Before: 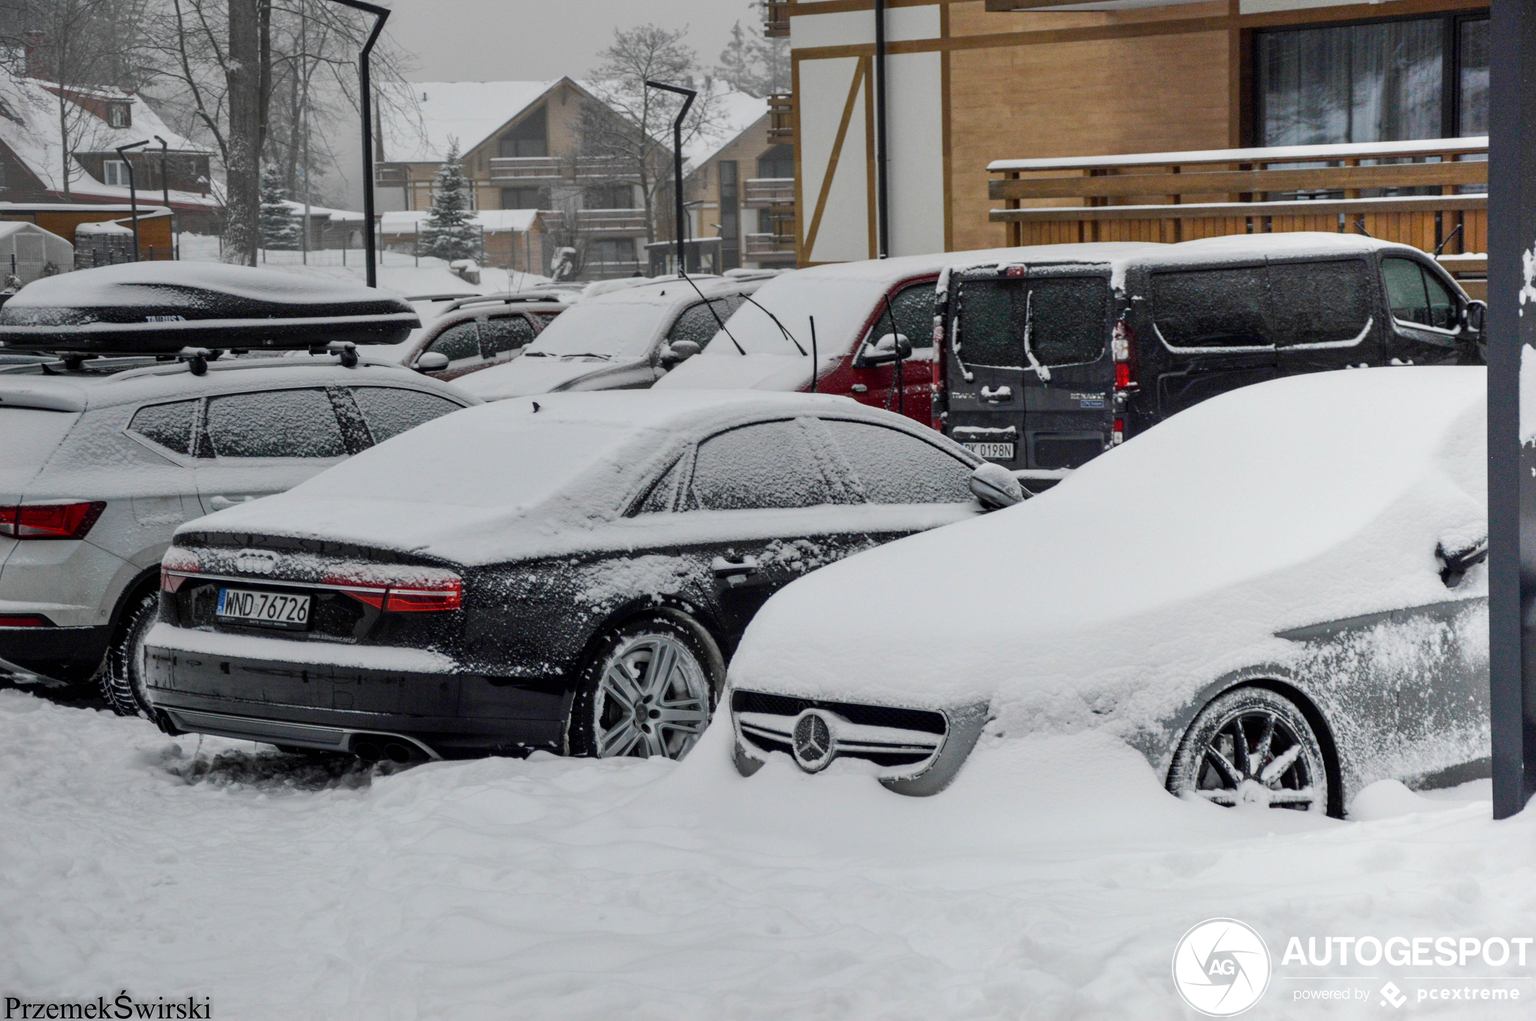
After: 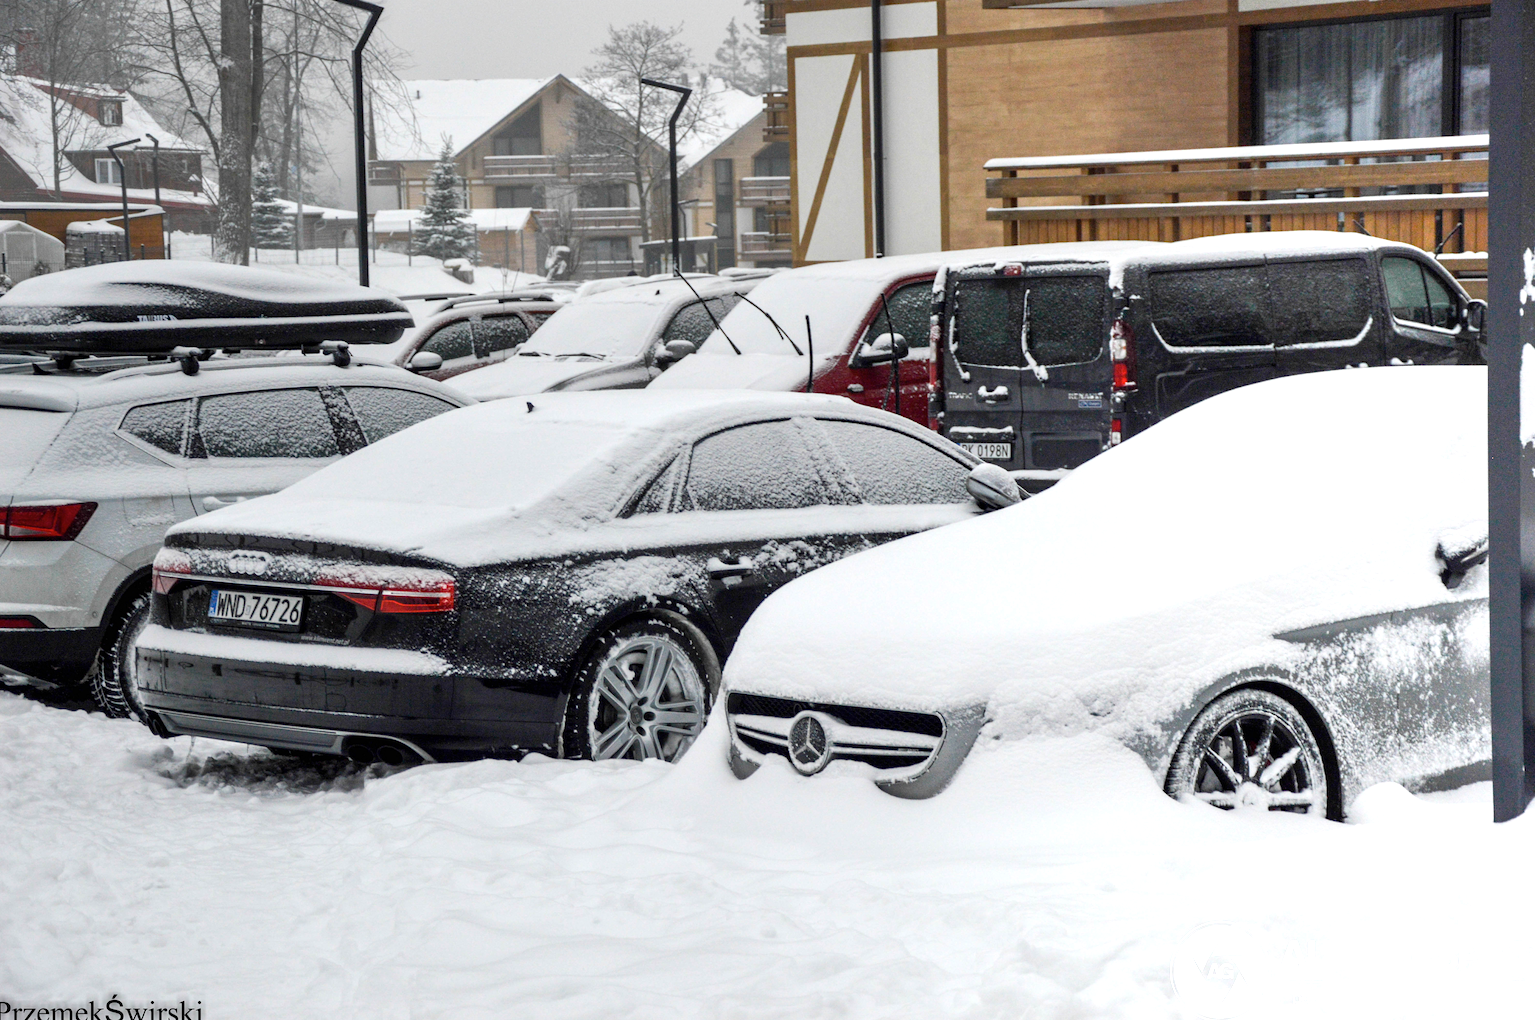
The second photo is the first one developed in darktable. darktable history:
exposure: exposure 0.654 EV, compensate highlight preservation false
crop and rotate: left 0.641%, top 0.318%, bottom 0.401%
contrast brightness saturation: contrast 0.012, saturation -0.064
